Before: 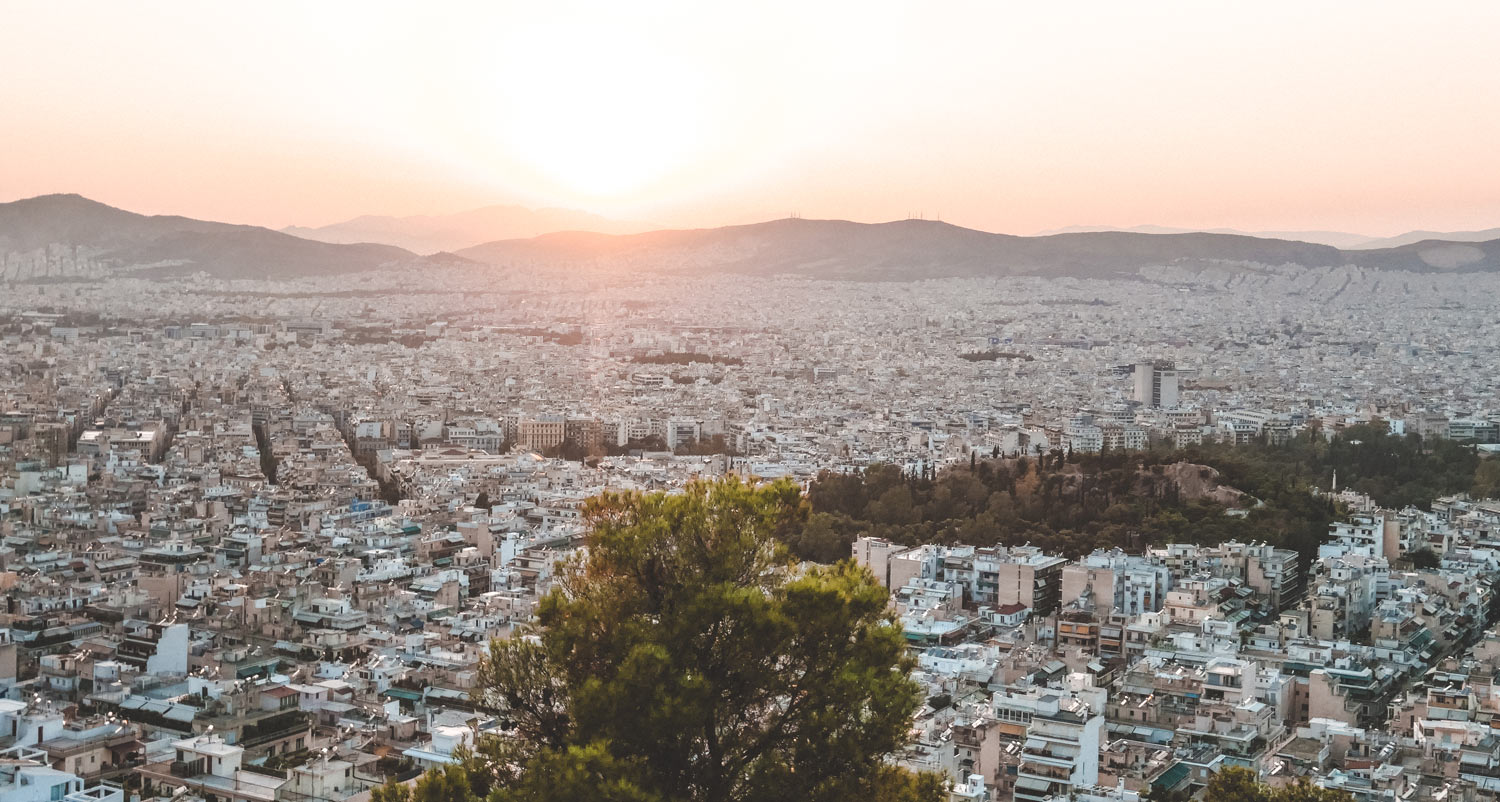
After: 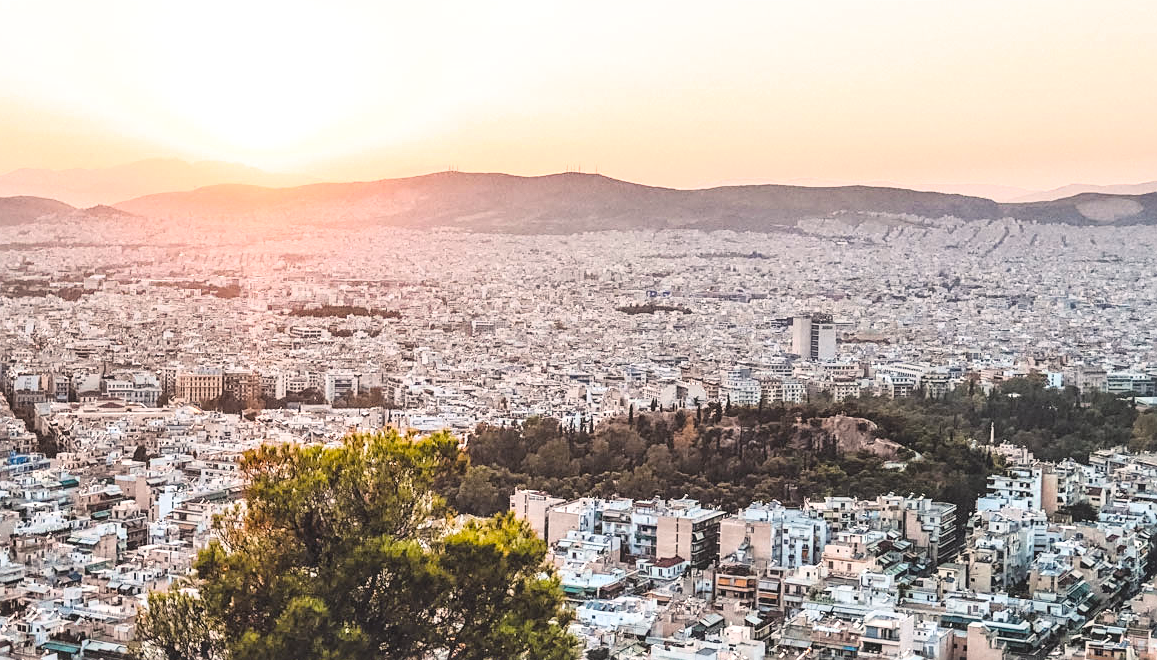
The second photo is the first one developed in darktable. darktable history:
crop: left 22.867%, top 5.913%, bottom 11.709%
local contrast: on, module defaults
shadows and highlights: low approximation 0.01, soften with gaussian
color balance rgb: shadows lift › chroma 3.186%, shadows lift › hue 279.26°, highlights gain › chroma 0.941%, highlights gain › hue 28.7°, perceptual saturation grading › global saturation 10.072%, saturation formula JzAzBz (2021)
base curve: curves: ch0 [(0, 0) (0.028, 0.03) (0.121, 0.232) (0.46, 0.748) (0.859, 0.968) (1, 1)]
sharpen: on, module defaults
